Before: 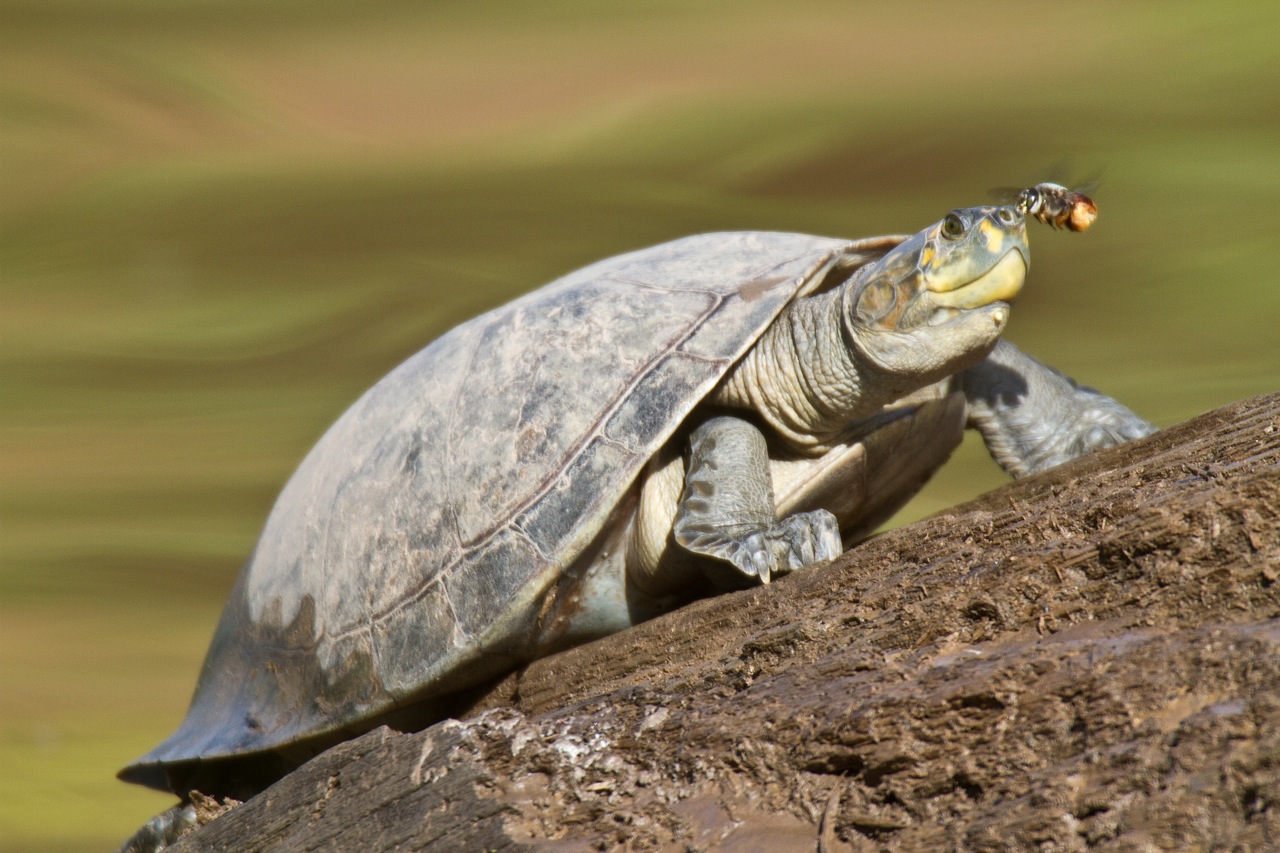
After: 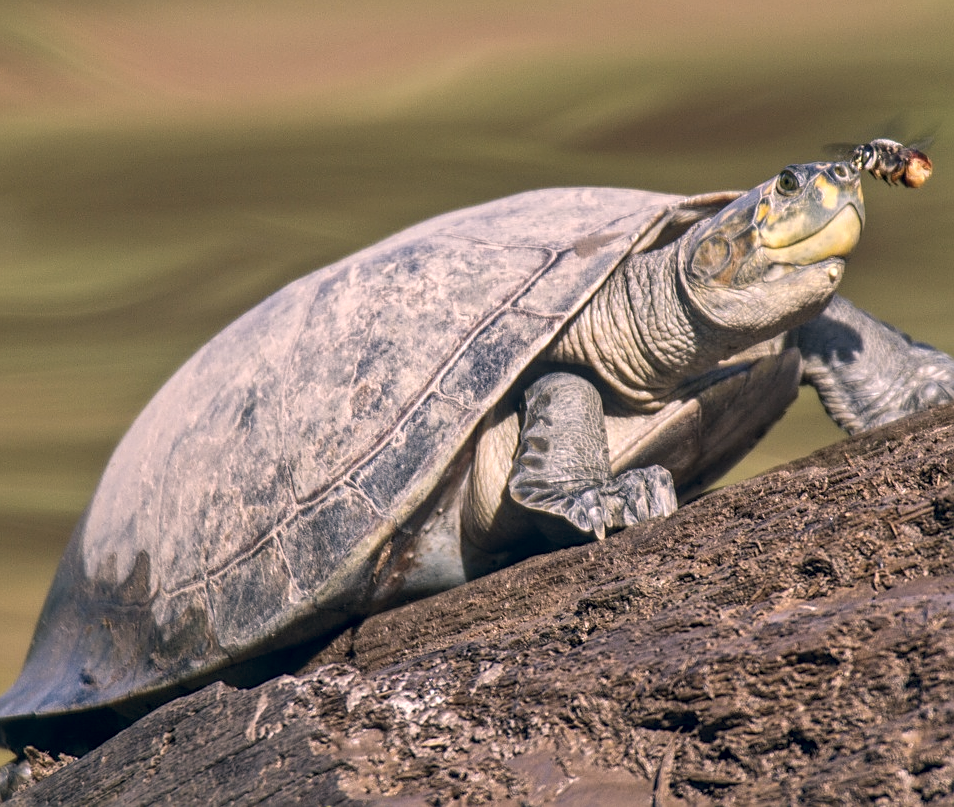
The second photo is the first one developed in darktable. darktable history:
color correction: highlights a* 14.34, highlights b* 5.89, shadows a* -6.1, shadows b* -15.46, saturation 0.848
crop and rotate: left 12.926%, top 5.291%, right 12.53%
local contrast: highlights 2%, shadows 7%, detail 133%
sharpen: on, module defaults
